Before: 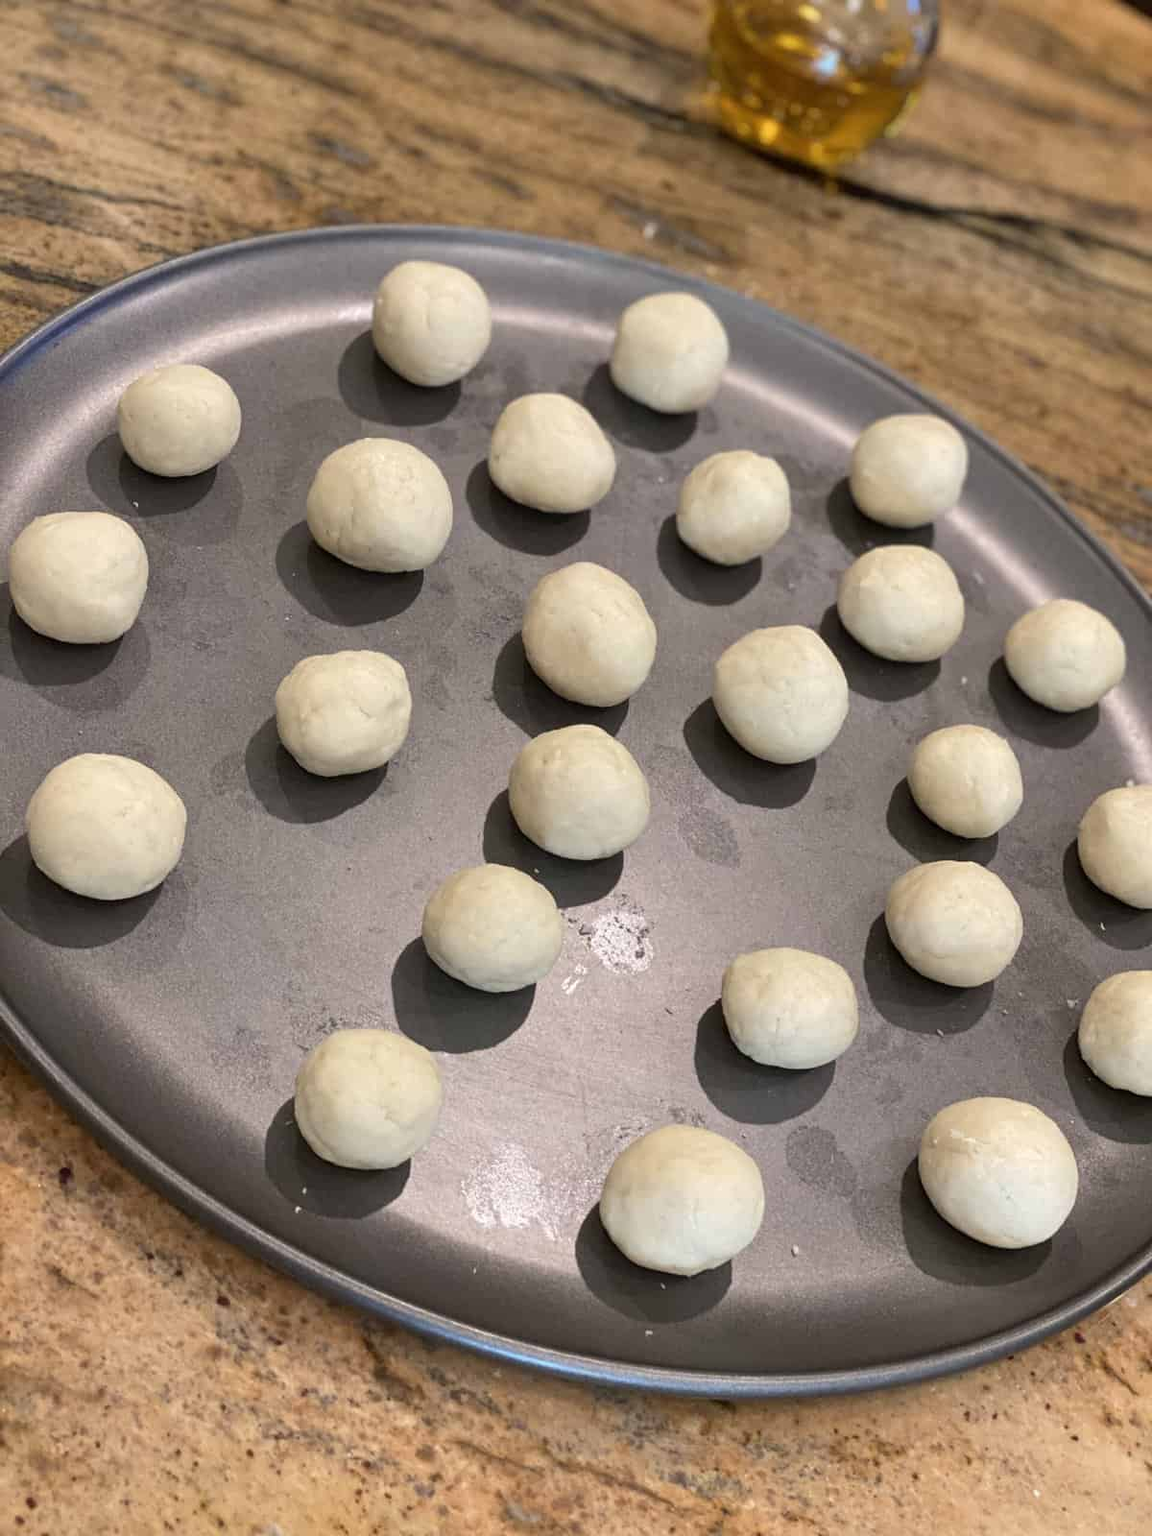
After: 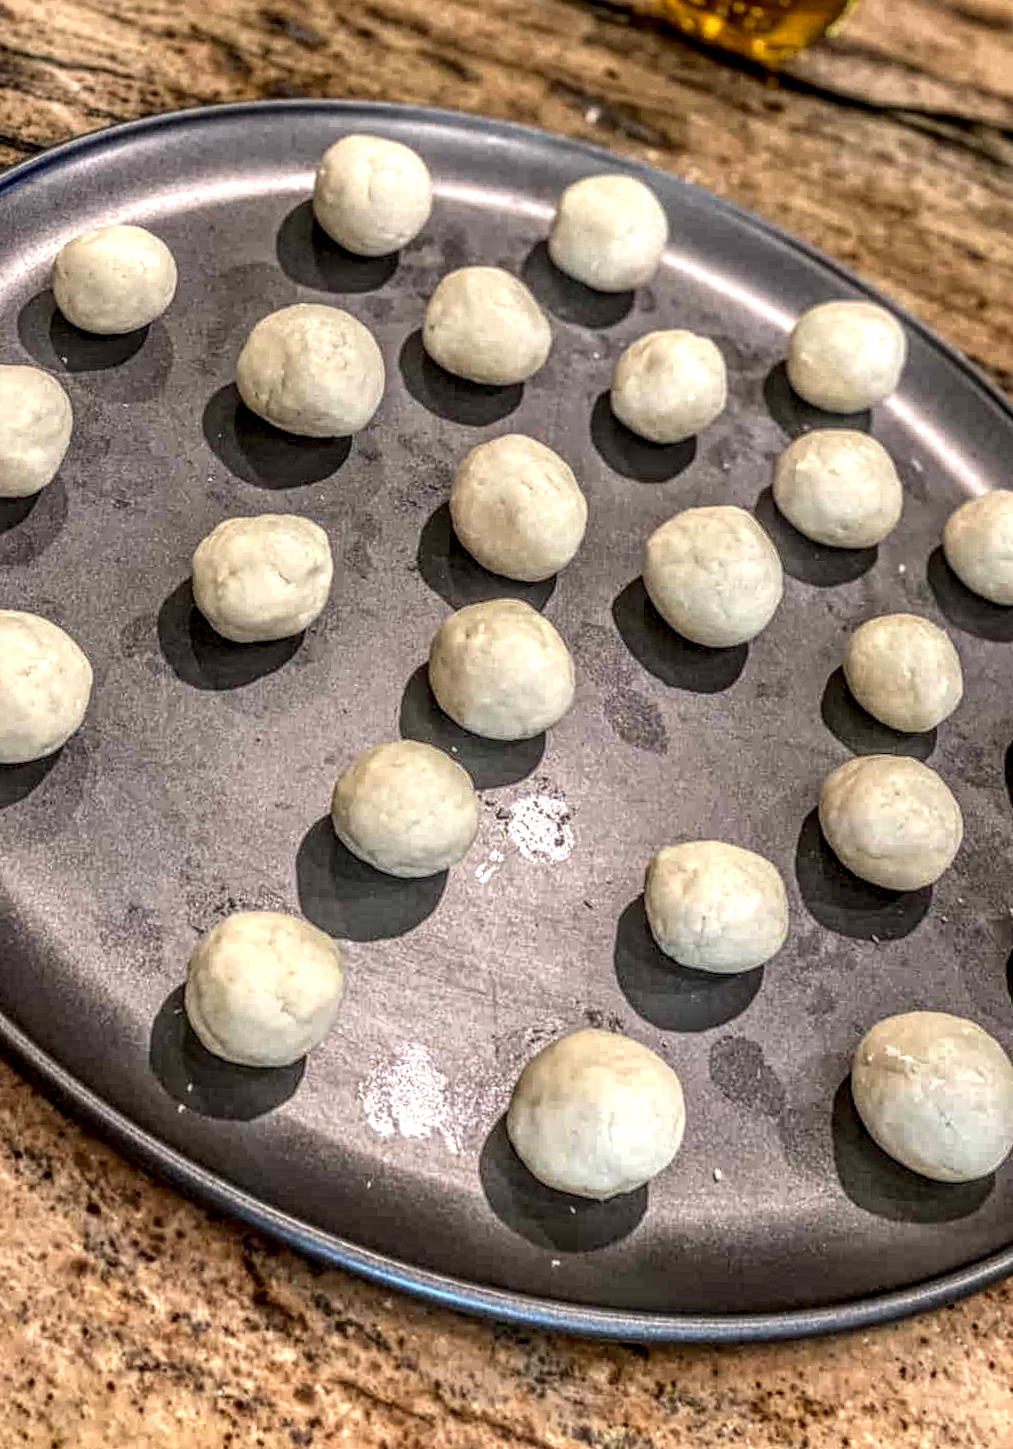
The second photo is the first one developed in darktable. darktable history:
crop and rotate: angle -1.96°, left 3.097%, top 4.154%, right 1.586%, bottom 0.529%
rotate and perspective: rotation 0.215°, lens shift (vertical) -0.139, crop left 0.069, crop right 0.939, crop top 0.002, crop bottom 0.996
local contrast: highlights 0%, shadows 0%, detail 300%, midtone range 0.3
